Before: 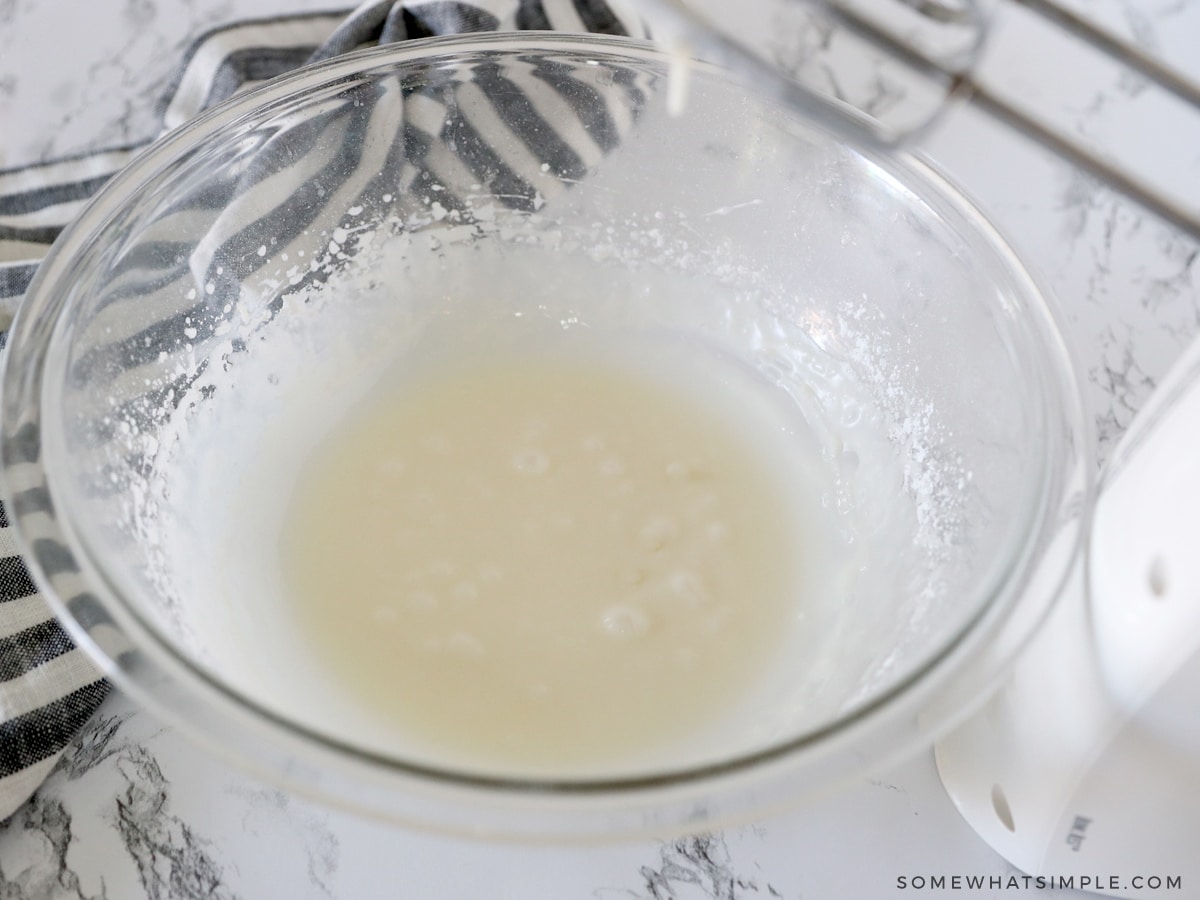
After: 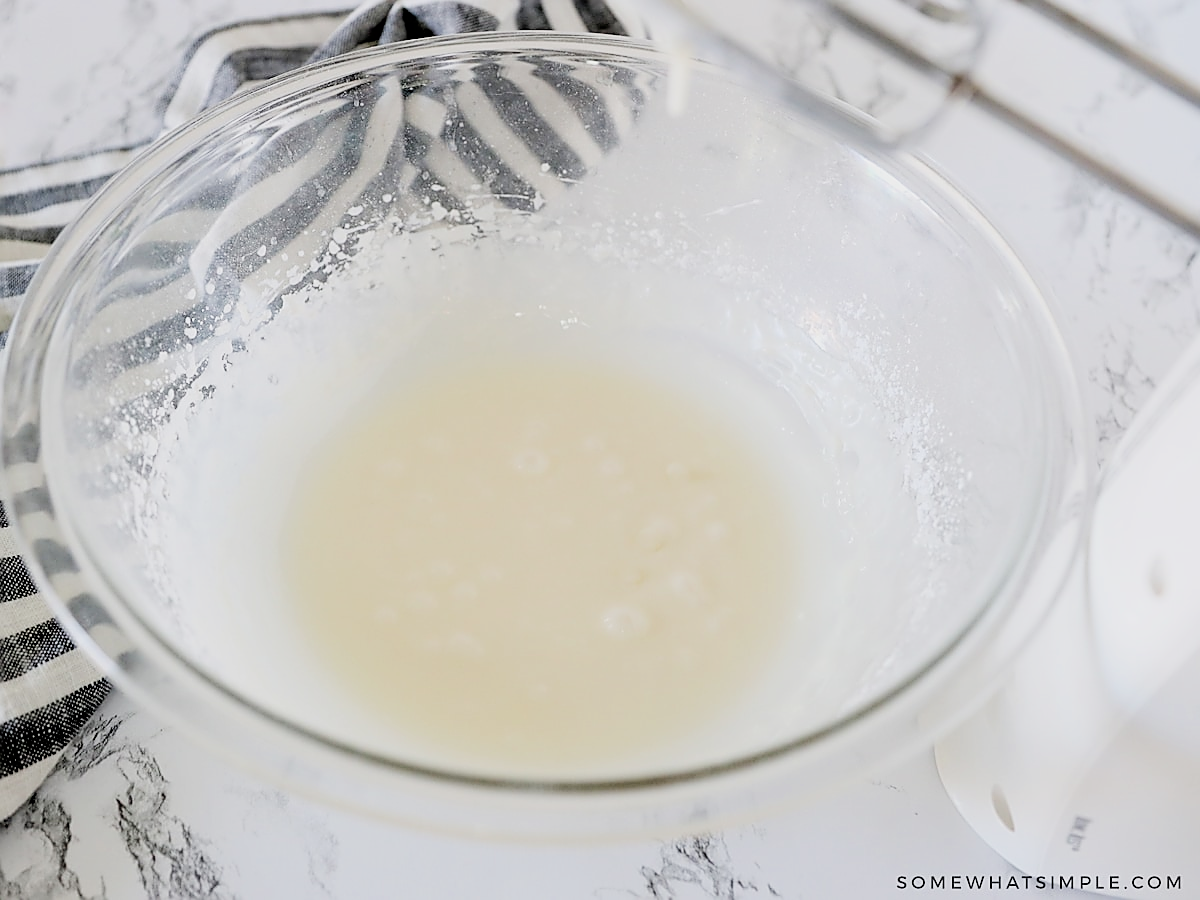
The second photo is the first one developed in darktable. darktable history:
sharpen: radius 1.41, amount 1.254, threshold 0.801
tone equalizer: -8 EV -0.742 EV, -7 EV -0.669 EV, -6 EV -0.576 EV, -5 EV -0.371 EV, -3 EV 0.376 EV, -2 EV 0.6 EV, -1 EV 0.692 EV, +0 EV 0.772 EV
filmic rgb: black relative exposure -7.65 EV, white relative exposure 4.56 EV, hardness 3.61
